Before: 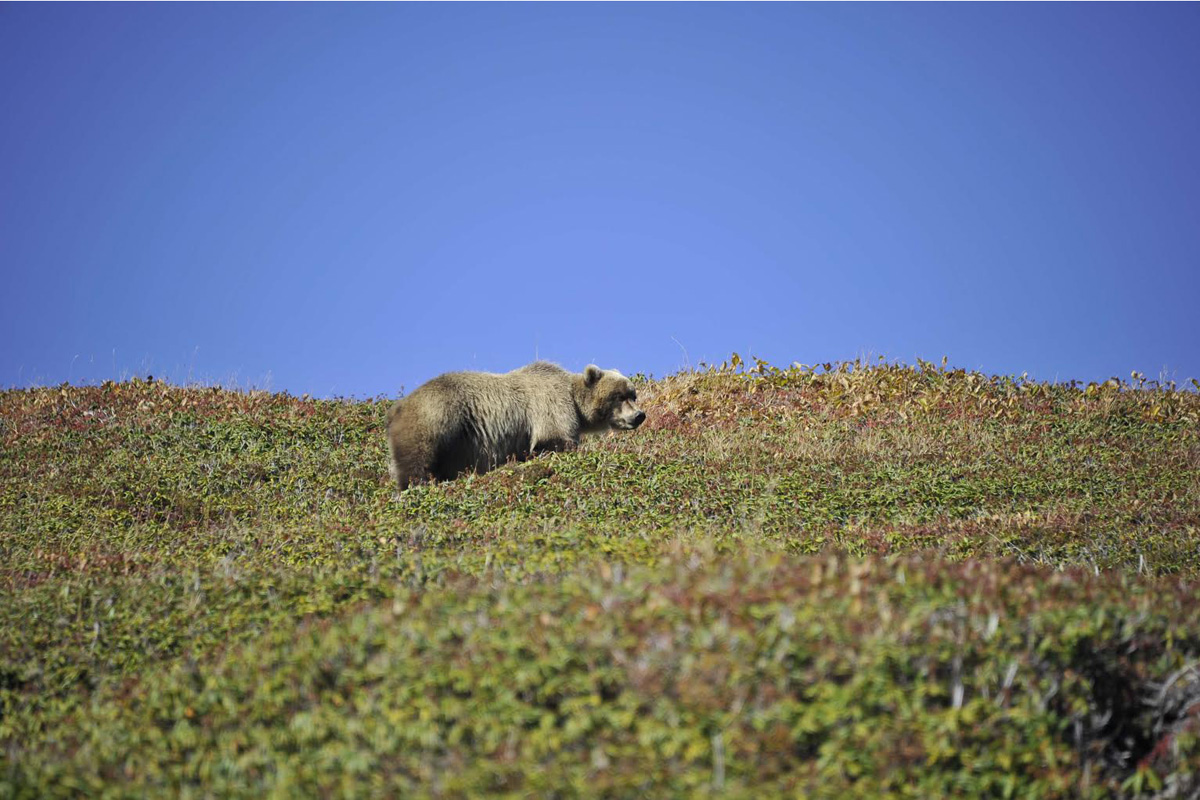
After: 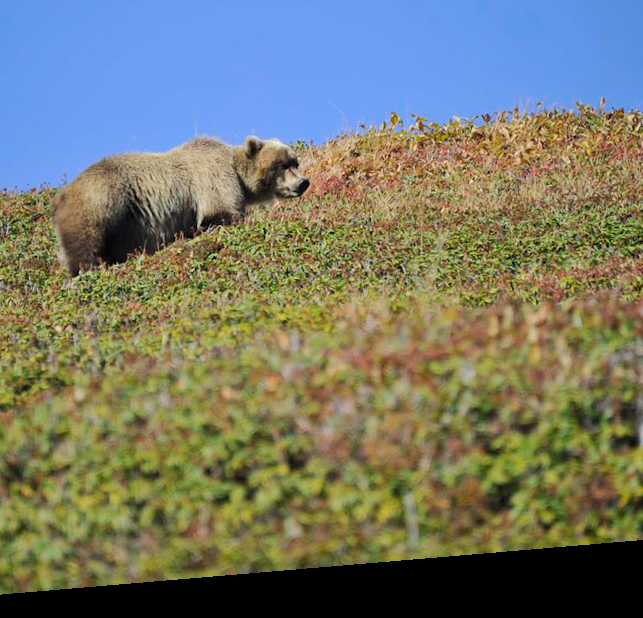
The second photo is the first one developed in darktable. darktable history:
crop and rotate: left 29.237%, top 31.152%, right 19.807%
rotate and perspective: rotation -4.86°, automatic cropping off
base curve: curves: ch0 [(0, 0) (0.235, 0.266) (0.503, 0.496) (0.786, 0.72) (1, 1)]
